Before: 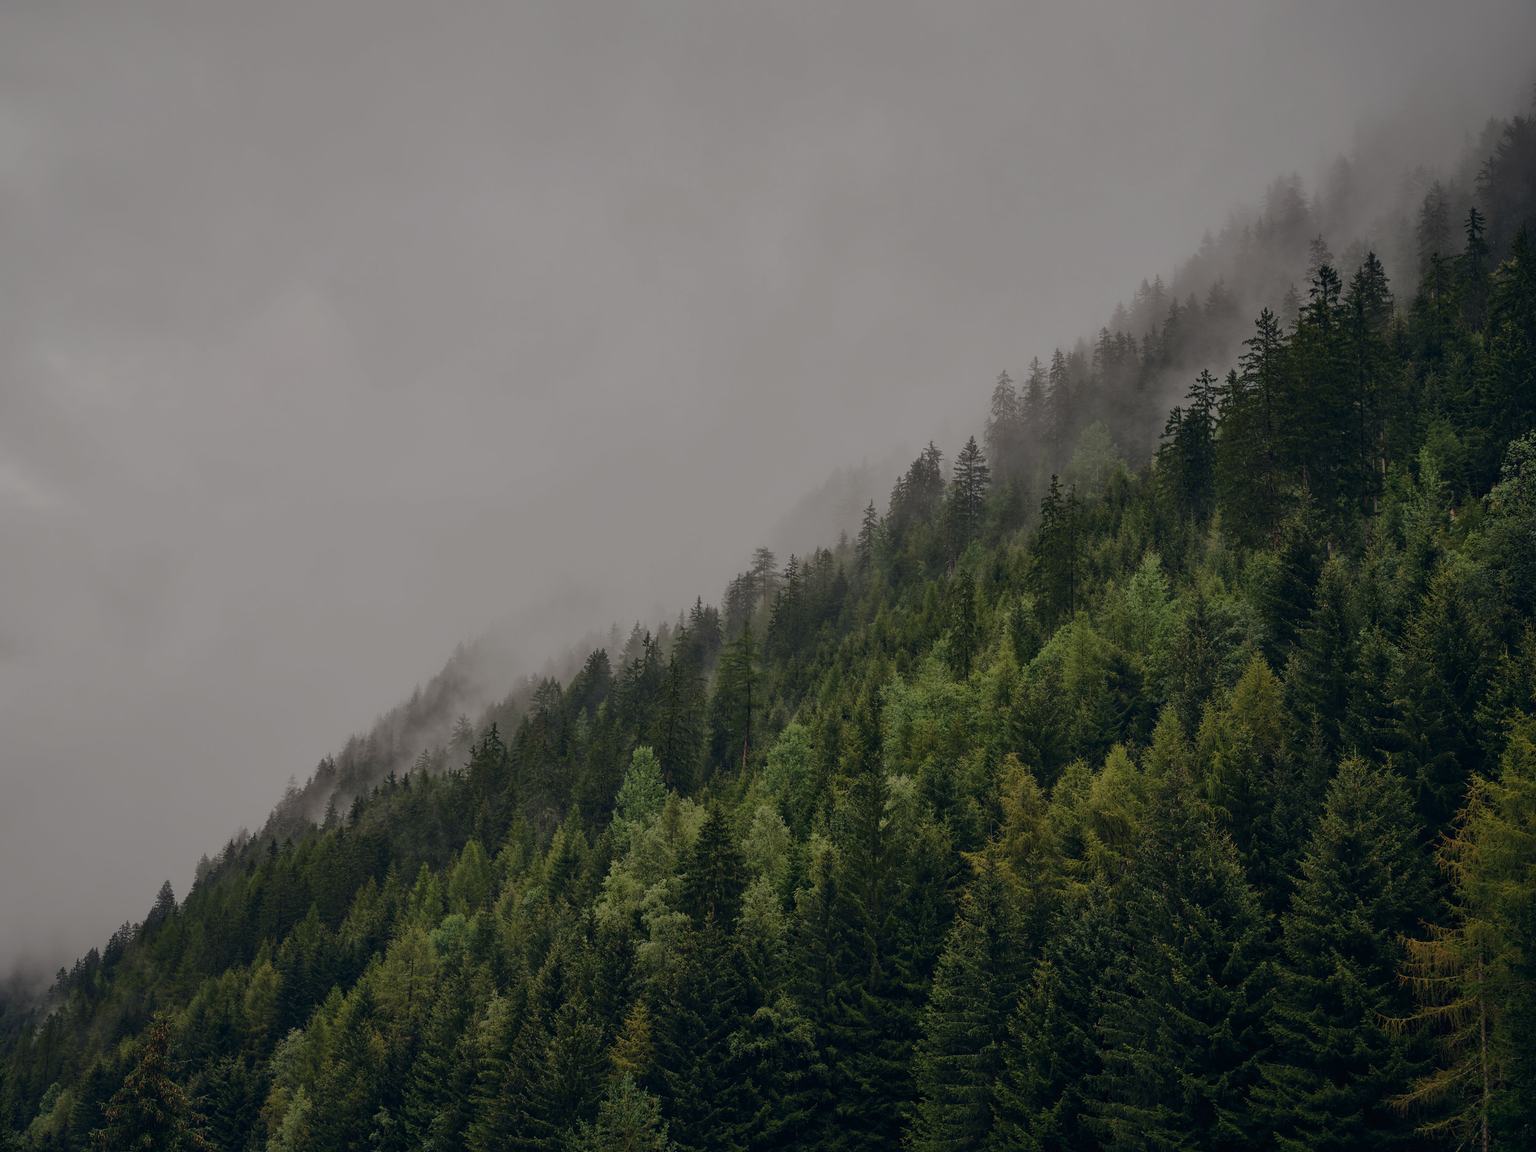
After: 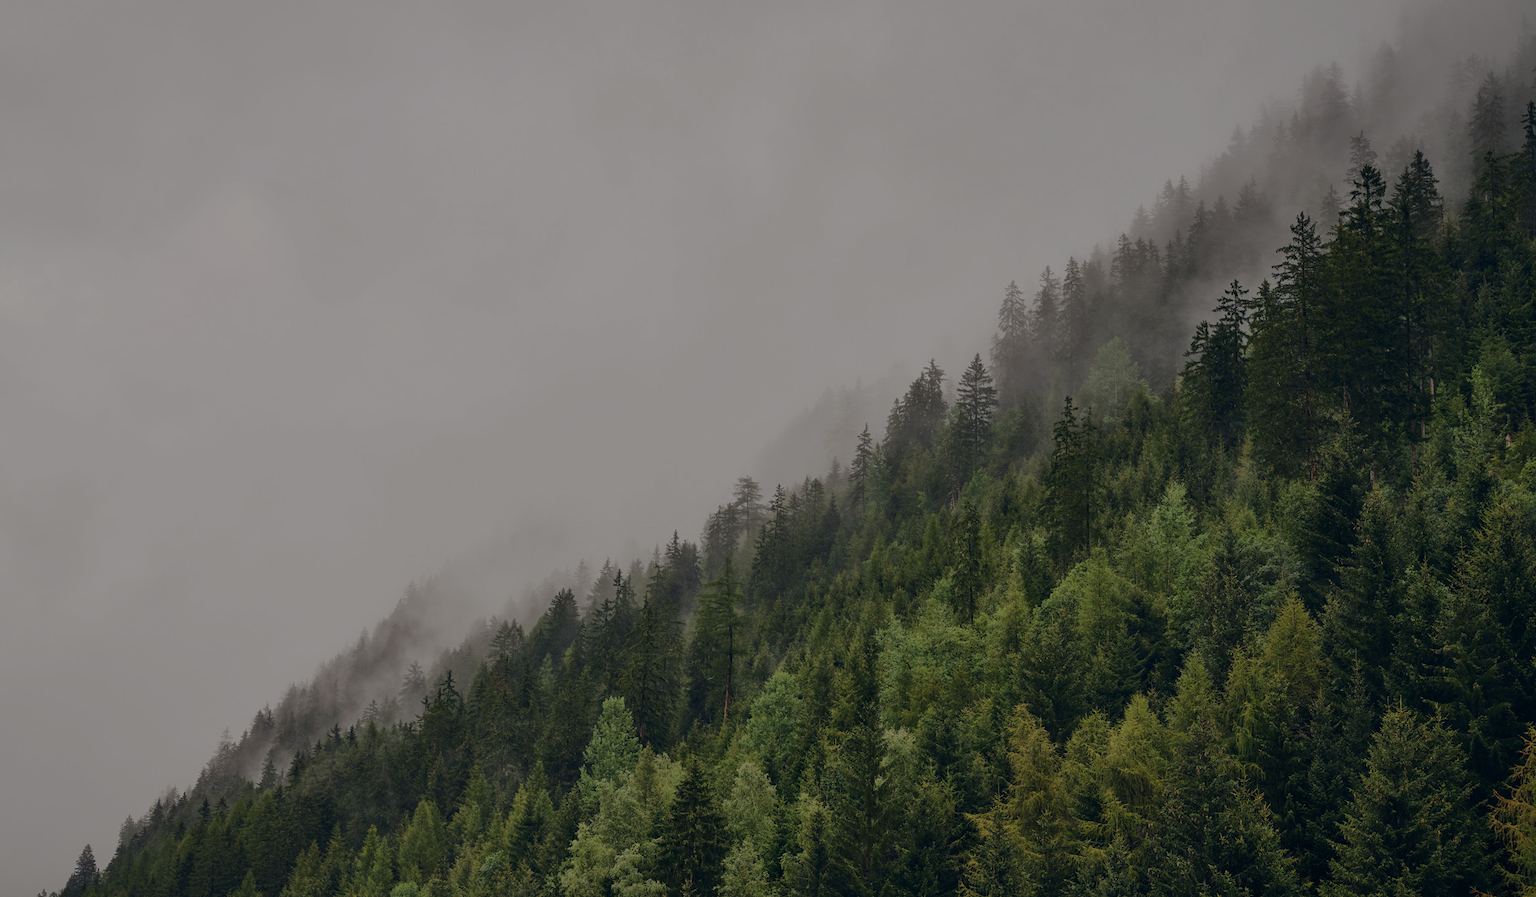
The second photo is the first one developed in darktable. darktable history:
crop: left 5.747%, top 10.095%, right 3.747%, bottom 19.424%
